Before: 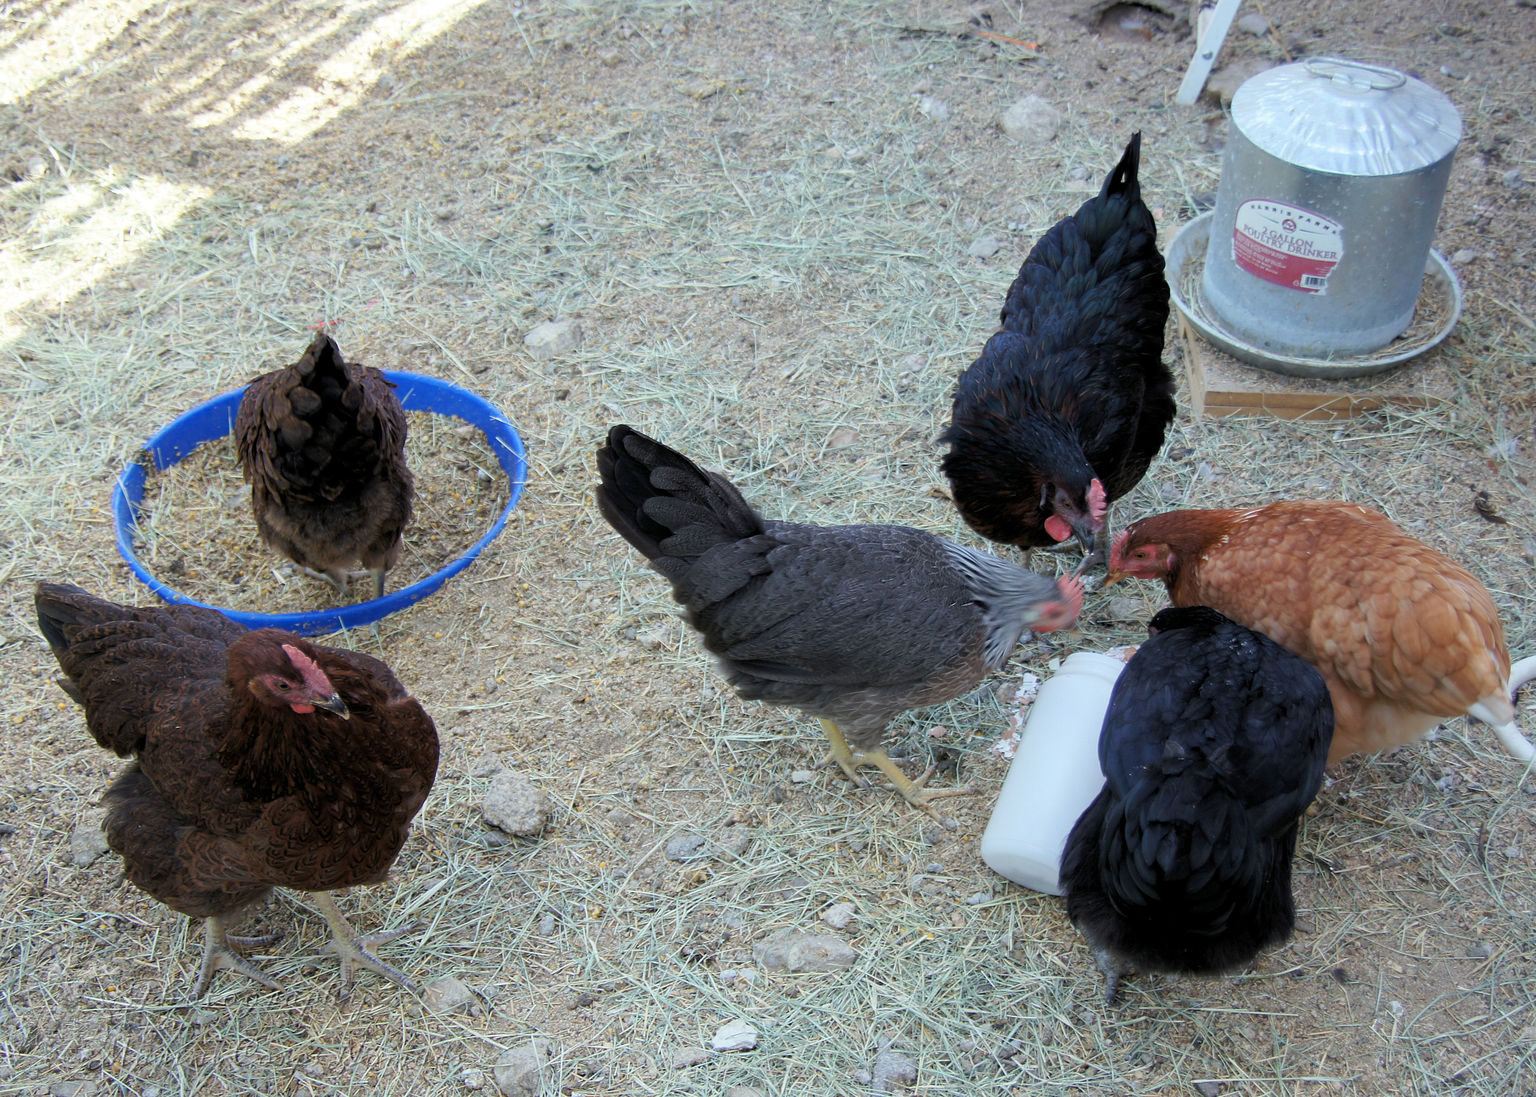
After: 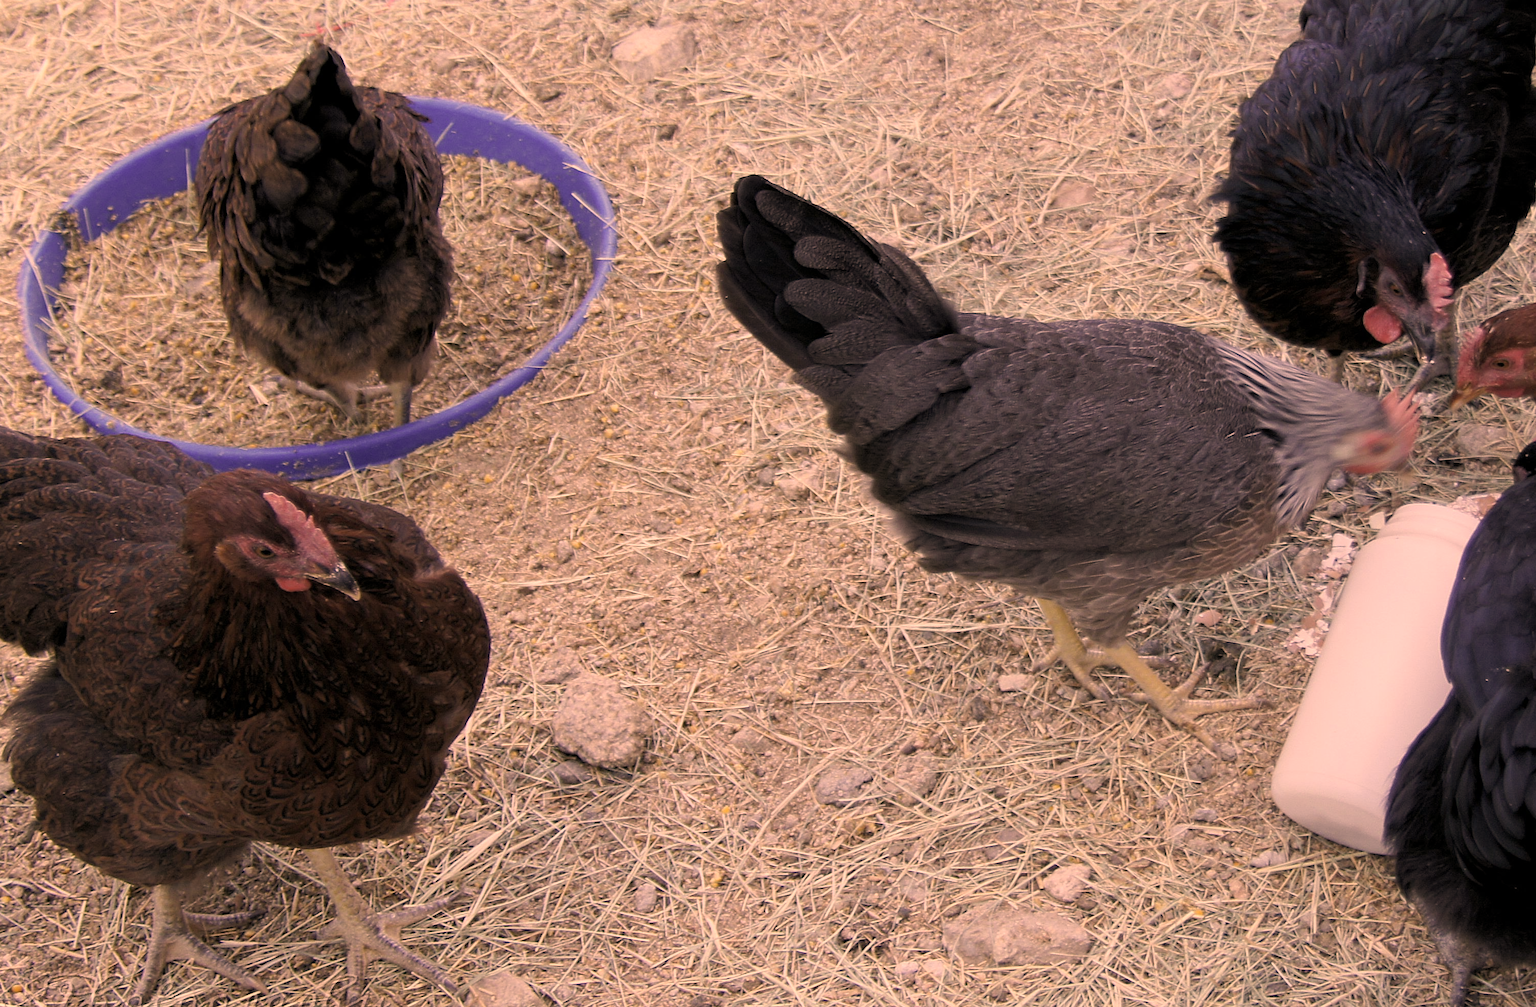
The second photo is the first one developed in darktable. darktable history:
crop: left 6.488%, top 27.668%, right 24.183%, bottom 8.656%
color correction: highlights a* 40, highlights b* 40, saturation 0.69
